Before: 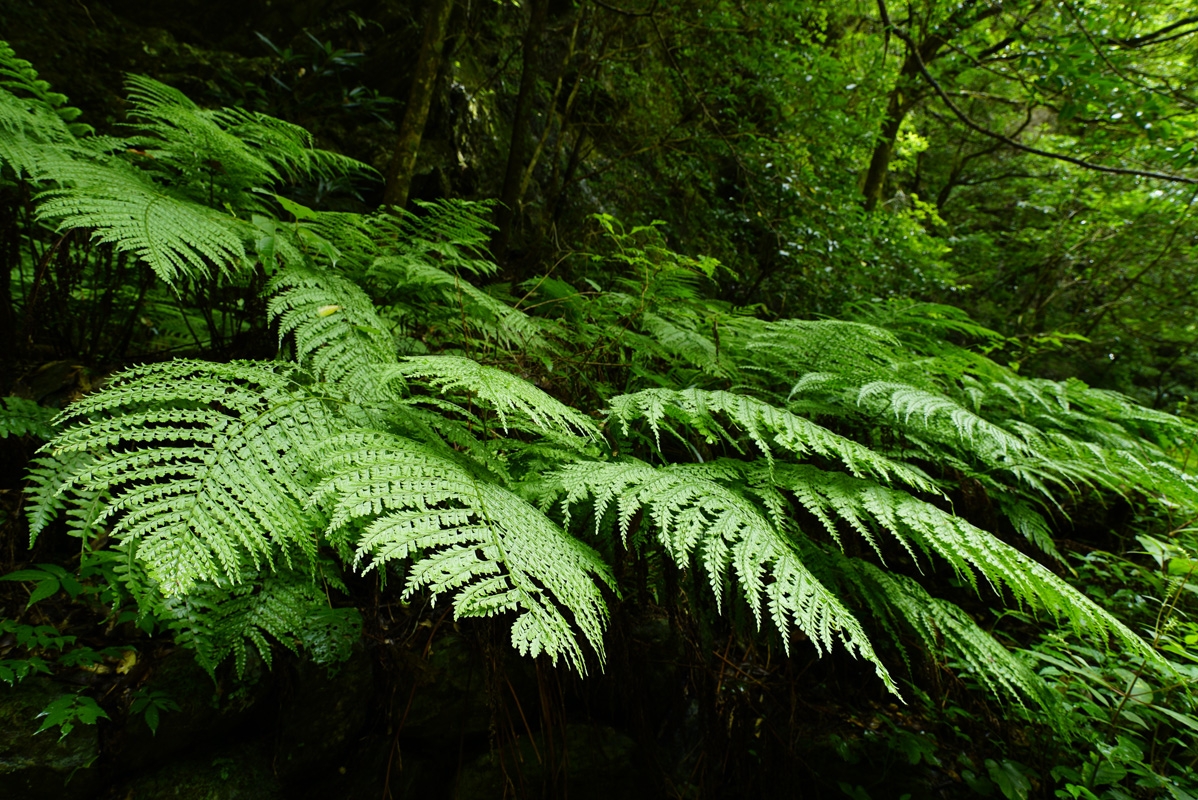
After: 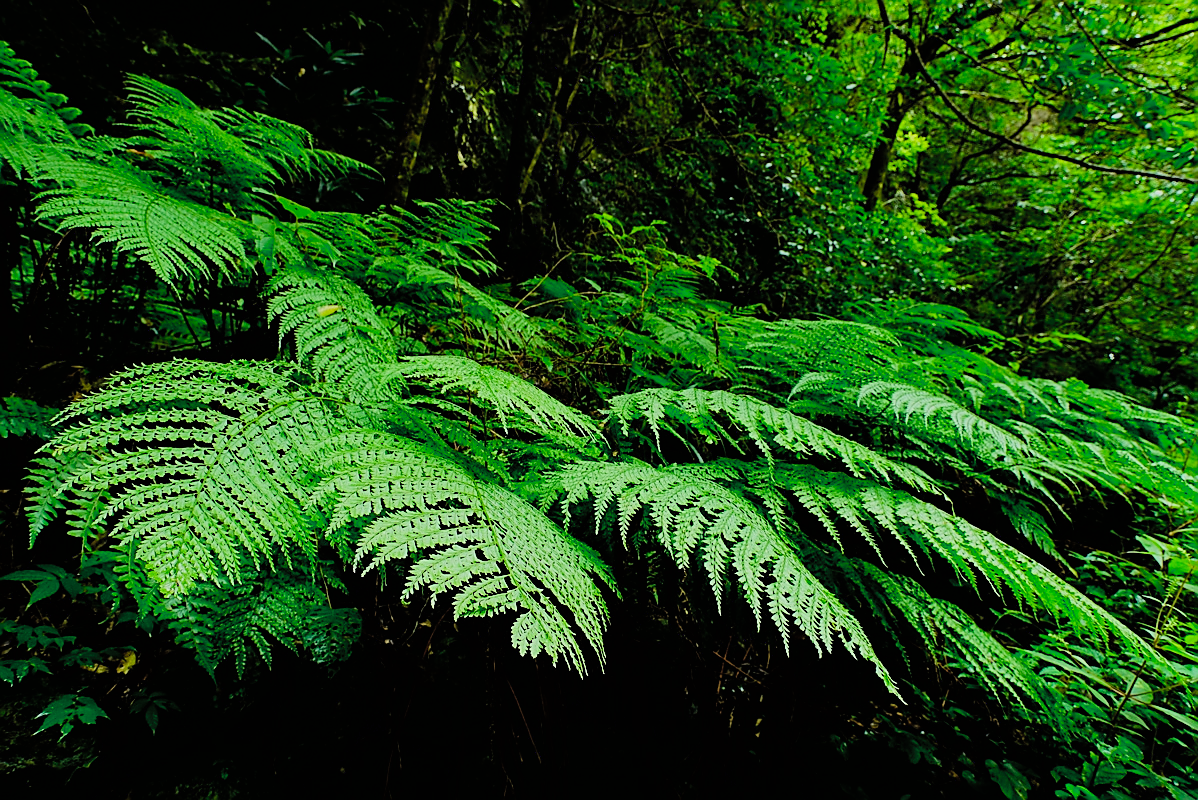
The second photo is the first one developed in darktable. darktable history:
sharpen: radius 1.4, amount 1.25, threshold 0.7
contrast brightness saturation: brightness 0.09, saturation 0.19
filmic rgb: black relative exposure -7.15 EV, white relative exposure 5.36 EV, hardness 3.02, color science v6 (2022)
